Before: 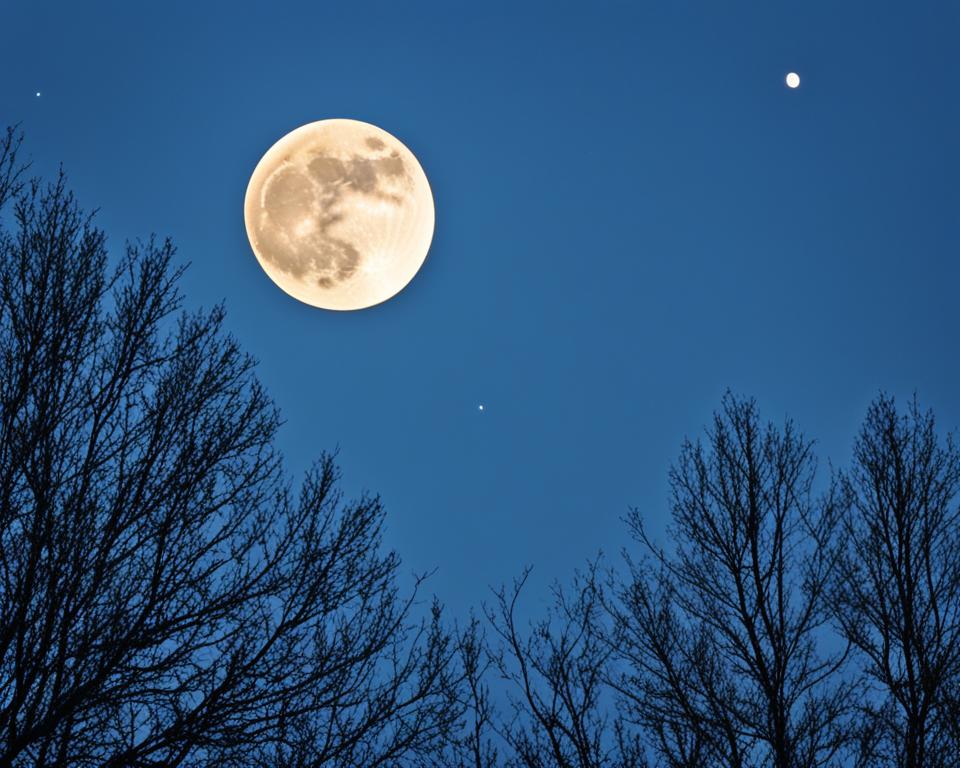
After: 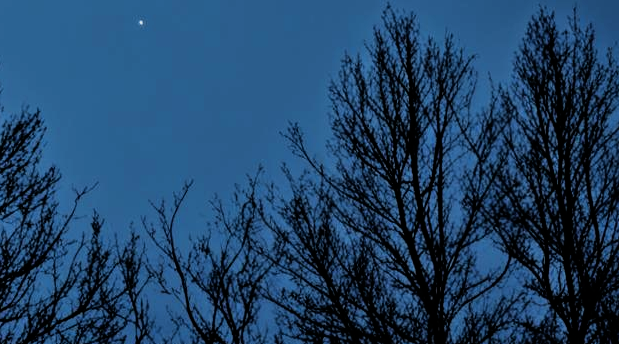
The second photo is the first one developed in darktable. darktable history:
filmic rgb: black relative exposure -5 EV, white relative exposure 3.5 EV, hardness 3.19, contrast 1.2, highlights saturation mix -50%
crop and rotate: left 35.509%, top 50.238%, bottom 4.934%
